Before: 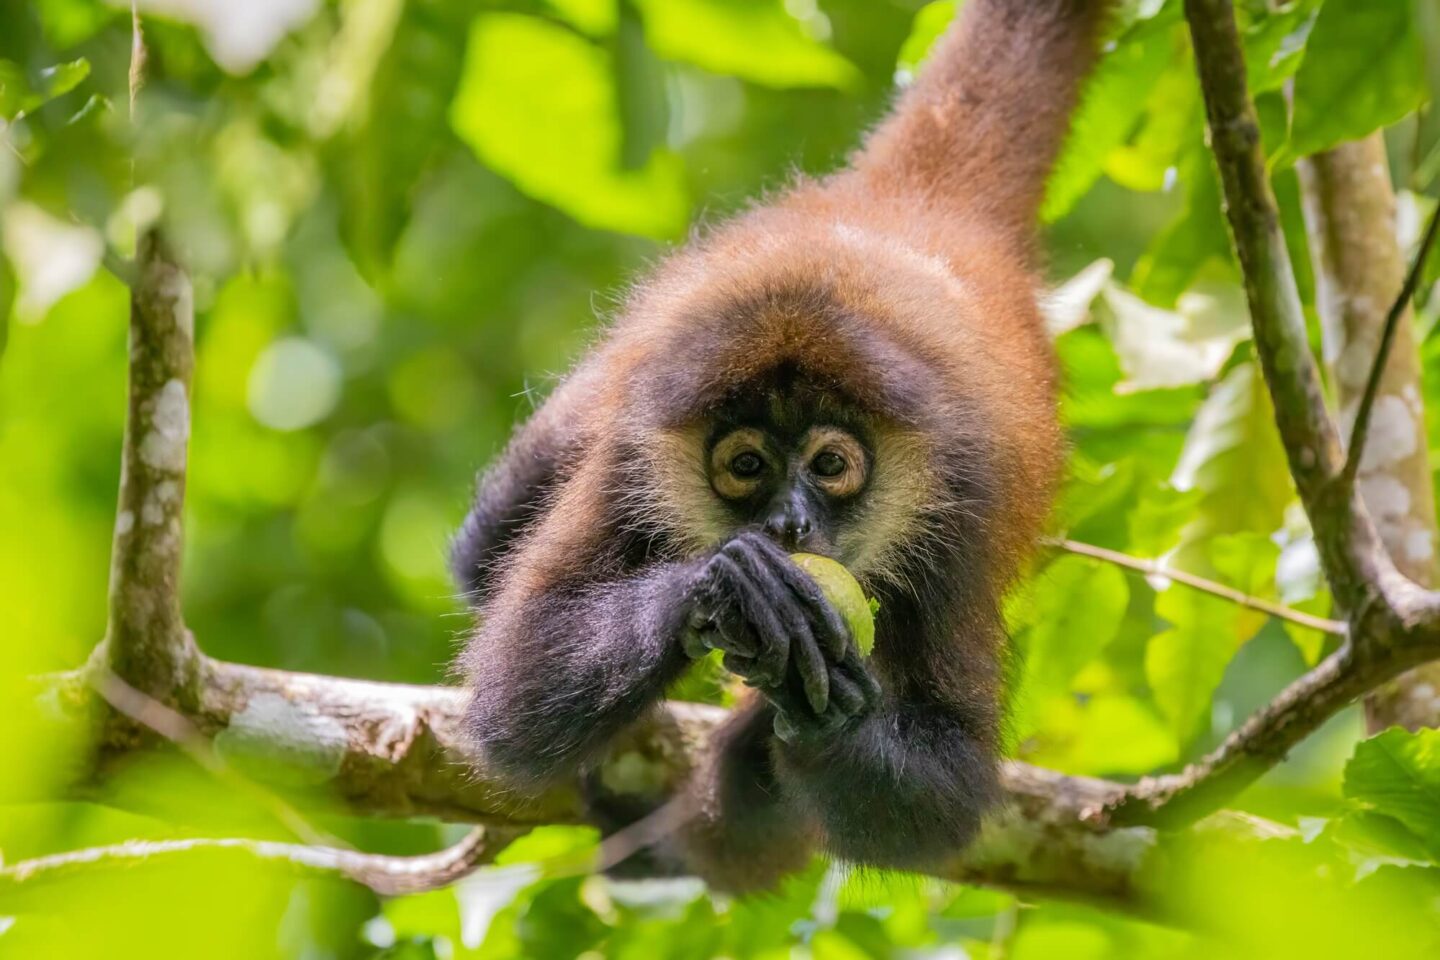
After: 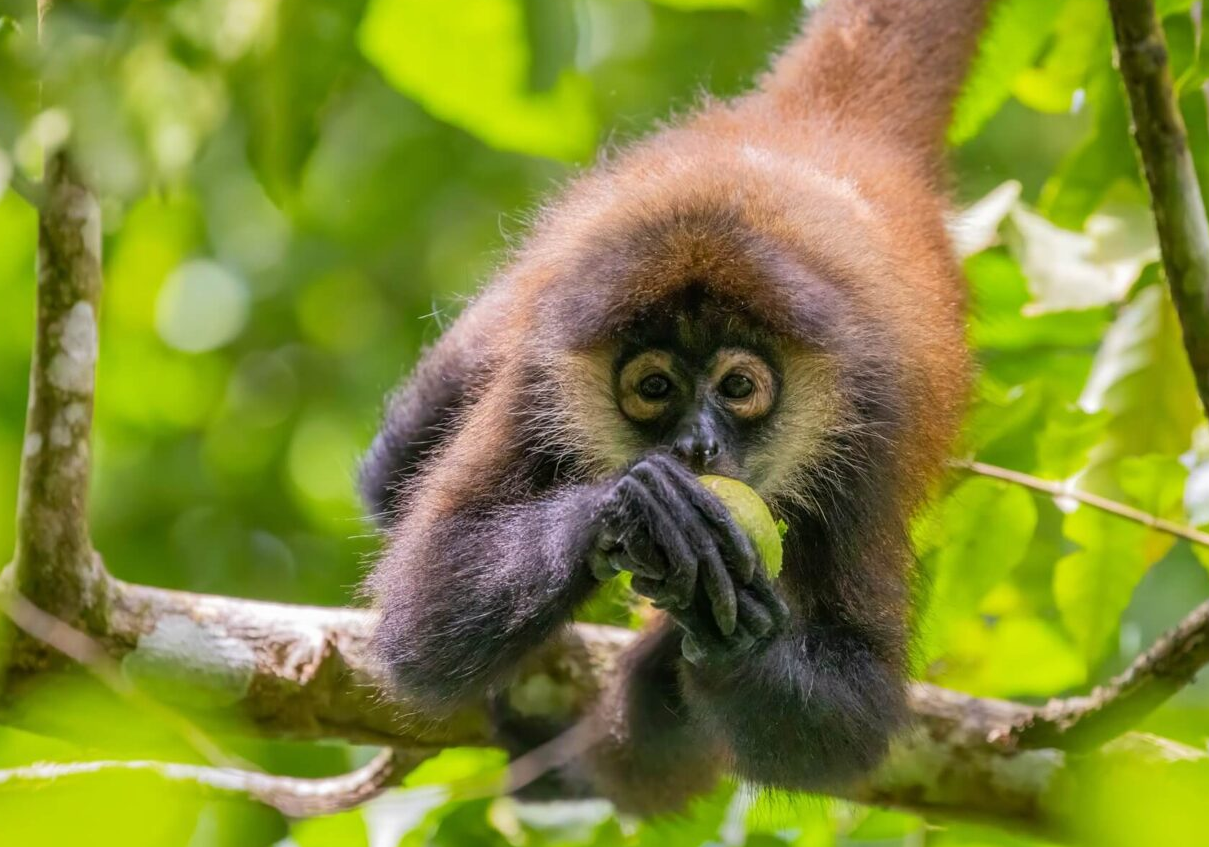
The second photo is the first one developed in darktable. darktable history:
crop: left 6.446%, top 8.188%, right 9.538%, bottom 3.548%
exposure: compensate exposure bias true, compensate highlight preservation false
